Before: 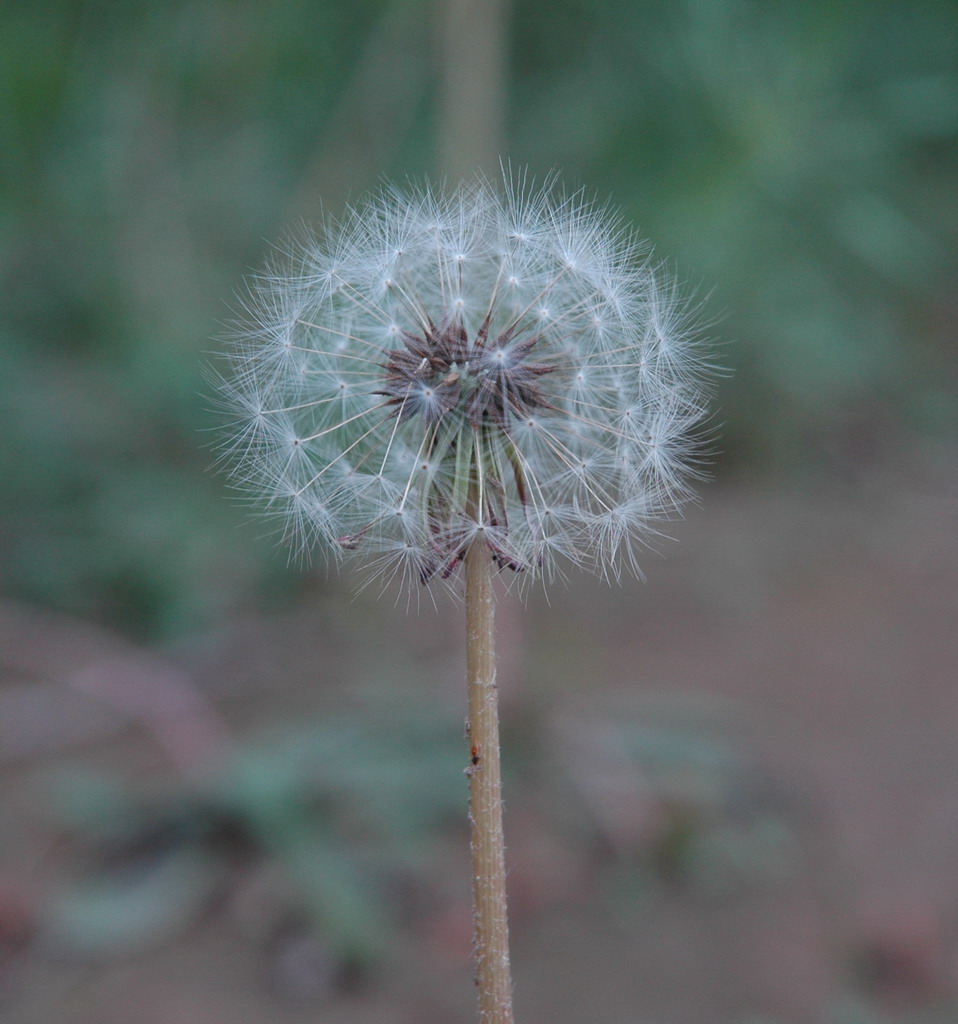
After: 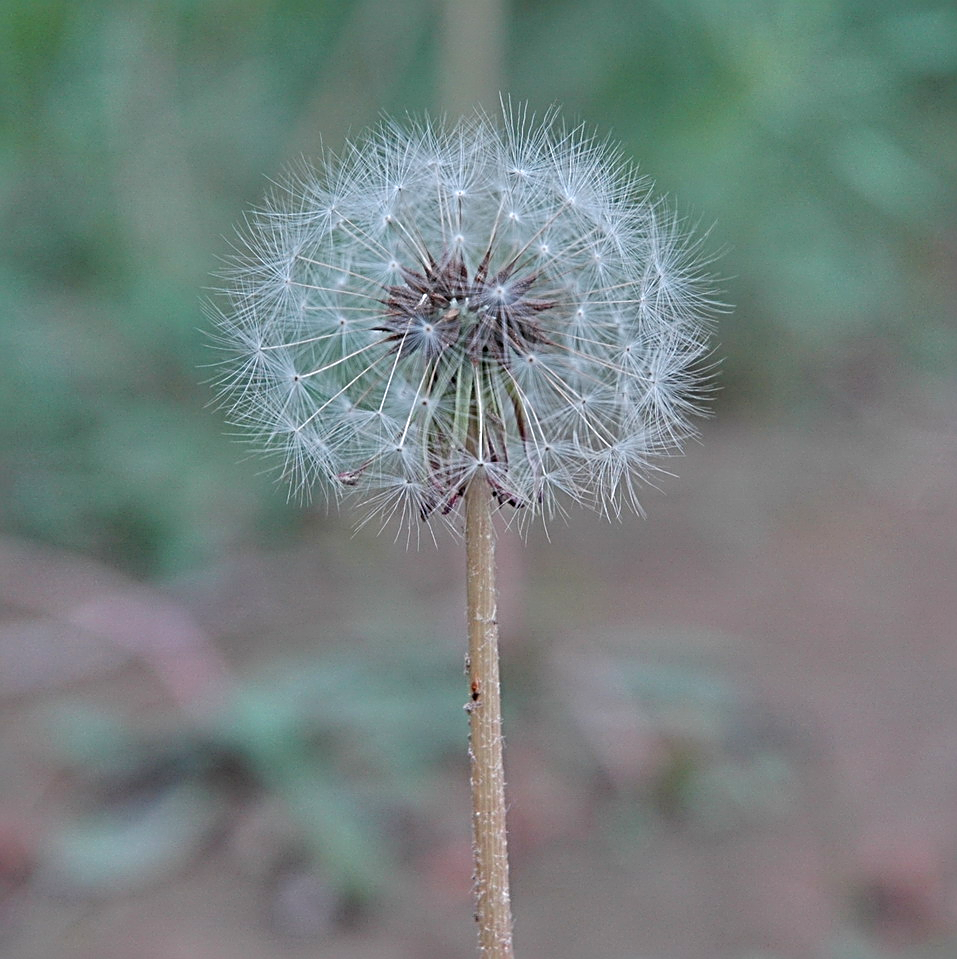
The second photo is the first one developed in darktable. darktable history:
crop and rotate: top 6.323%
sharpen: radius 3.657, amount 0.921
tone equalizer: -7 EV 0.148 EV, -6 EV 0.586 EV, -5 EV 1.15 EV, -4 EV 1.34 EV, -3 EV 1.15 EV, -2 EV 0.6 EV, -1 EV 0.148 EV, smoothing diameter 24.86%, edges refinement/feathering 14.96, preserve details guided filter
